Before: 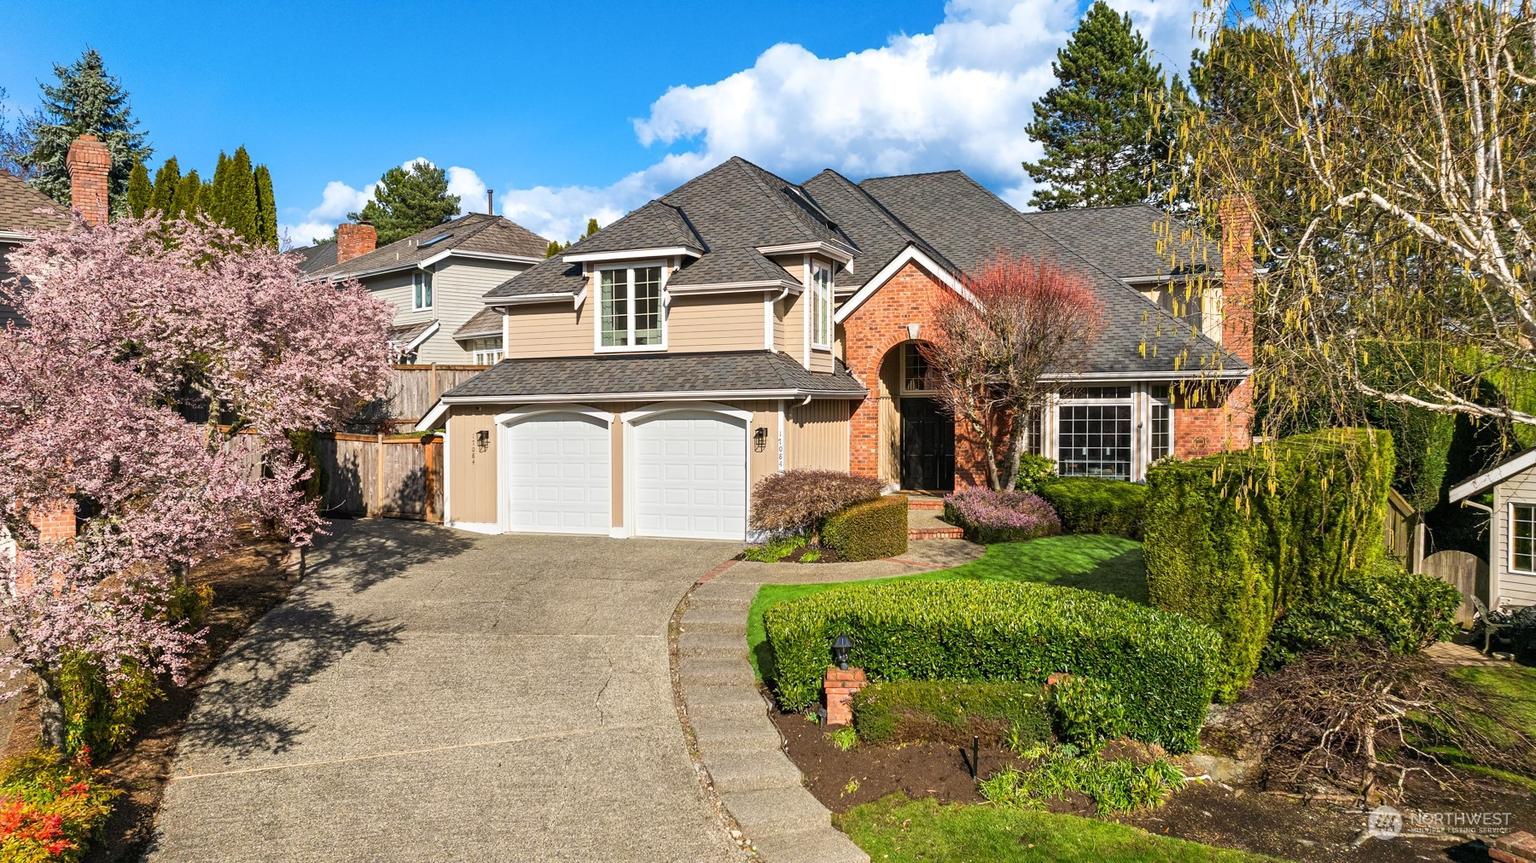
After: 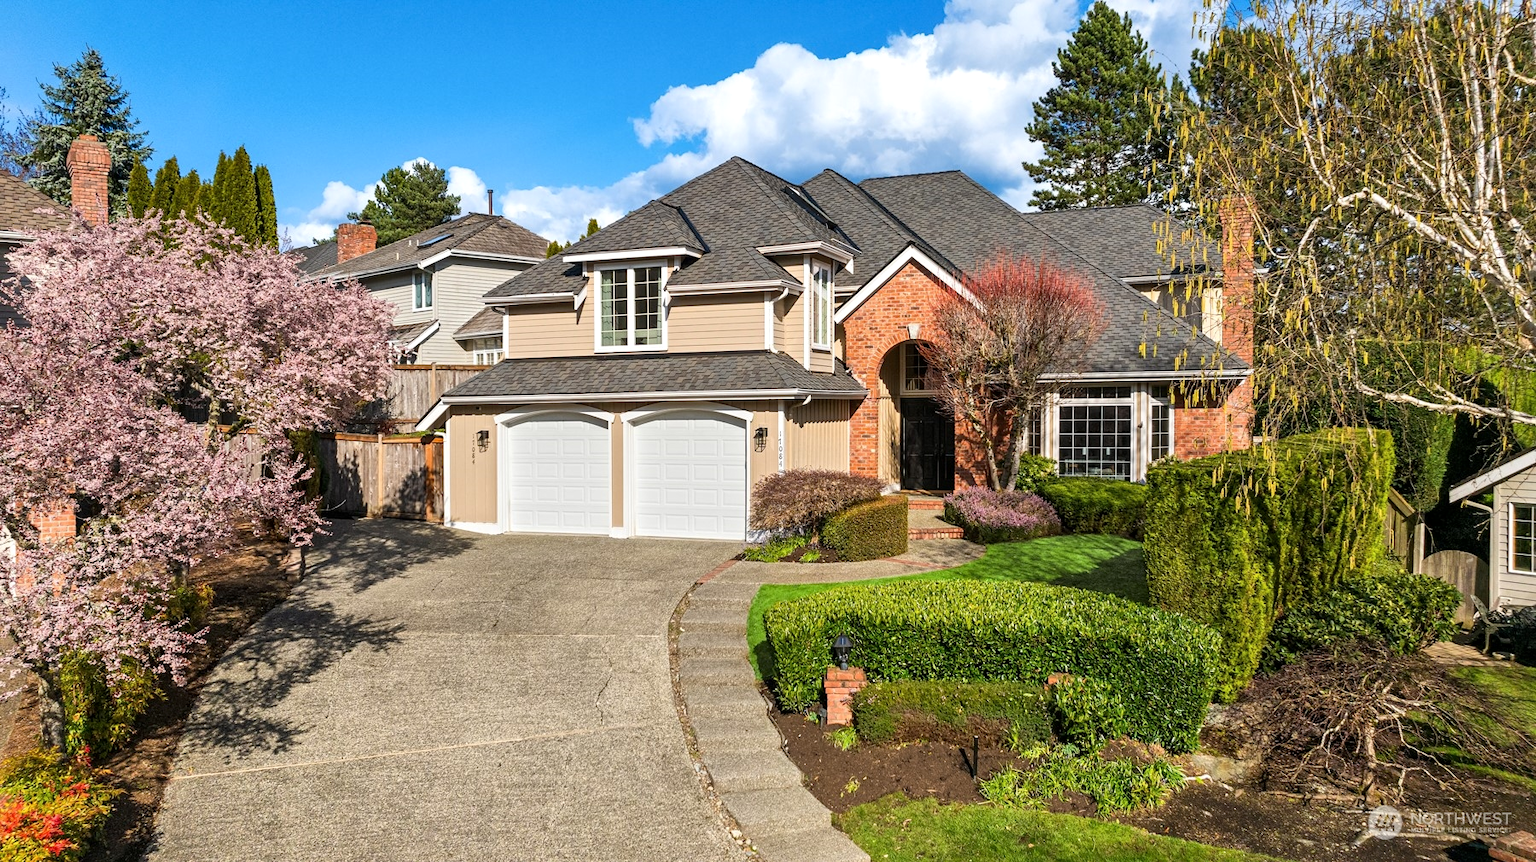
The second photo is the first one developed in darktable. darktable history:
local contrast: mode bilateral grid, contrast 21, coarseness 50, detail 119%, midtone range 0.2
